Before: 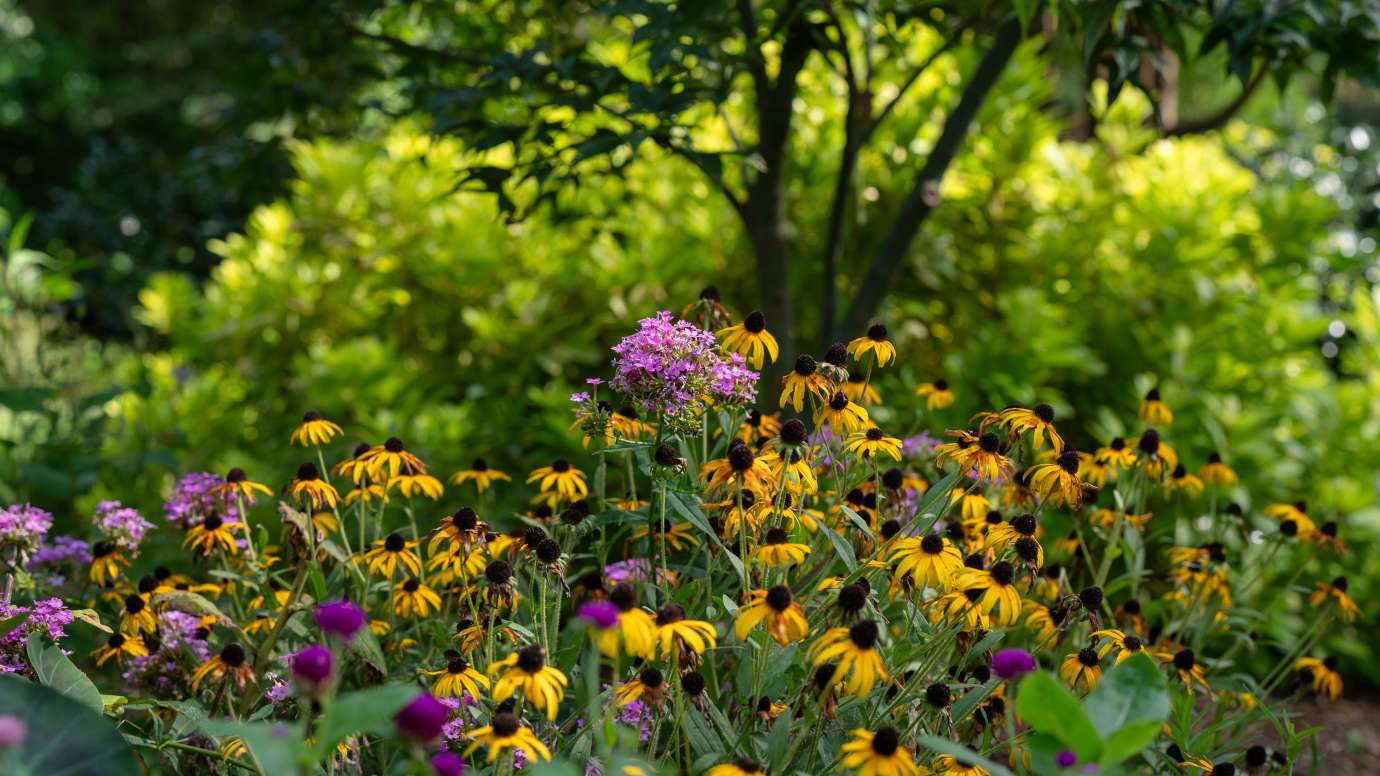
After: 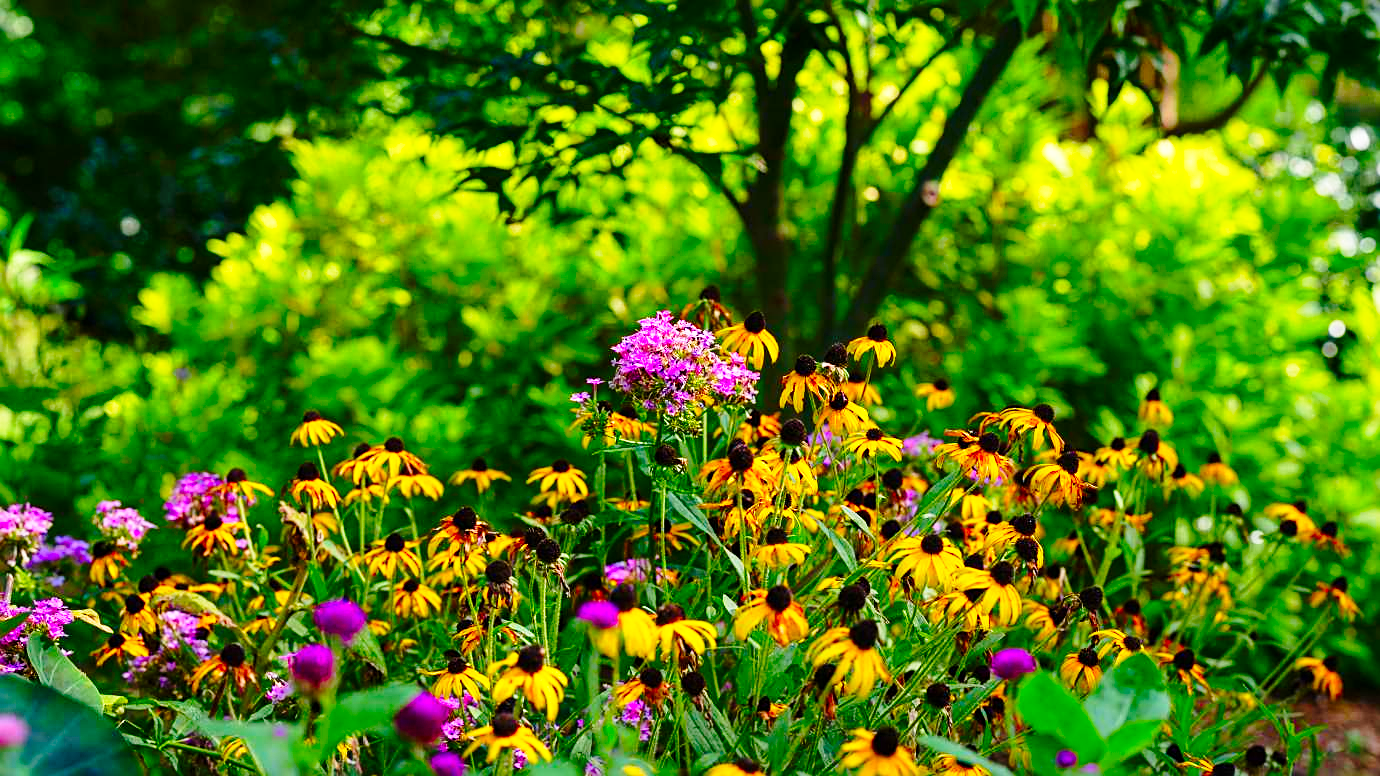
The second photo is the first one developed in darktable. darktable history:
sharpen: on, module defaults
color correction: saturation 1.8
local contrast: mode bilateral grid, contrast 10, coarseness 25, detail 115%, midtone range 0.2
base curve: curves: ch0 [(0, 0) (0.028, 0.03) (0.121, 0.232) (0.46, 0.748) (0.859, 0.968) (1, 1)], preserve colors none
